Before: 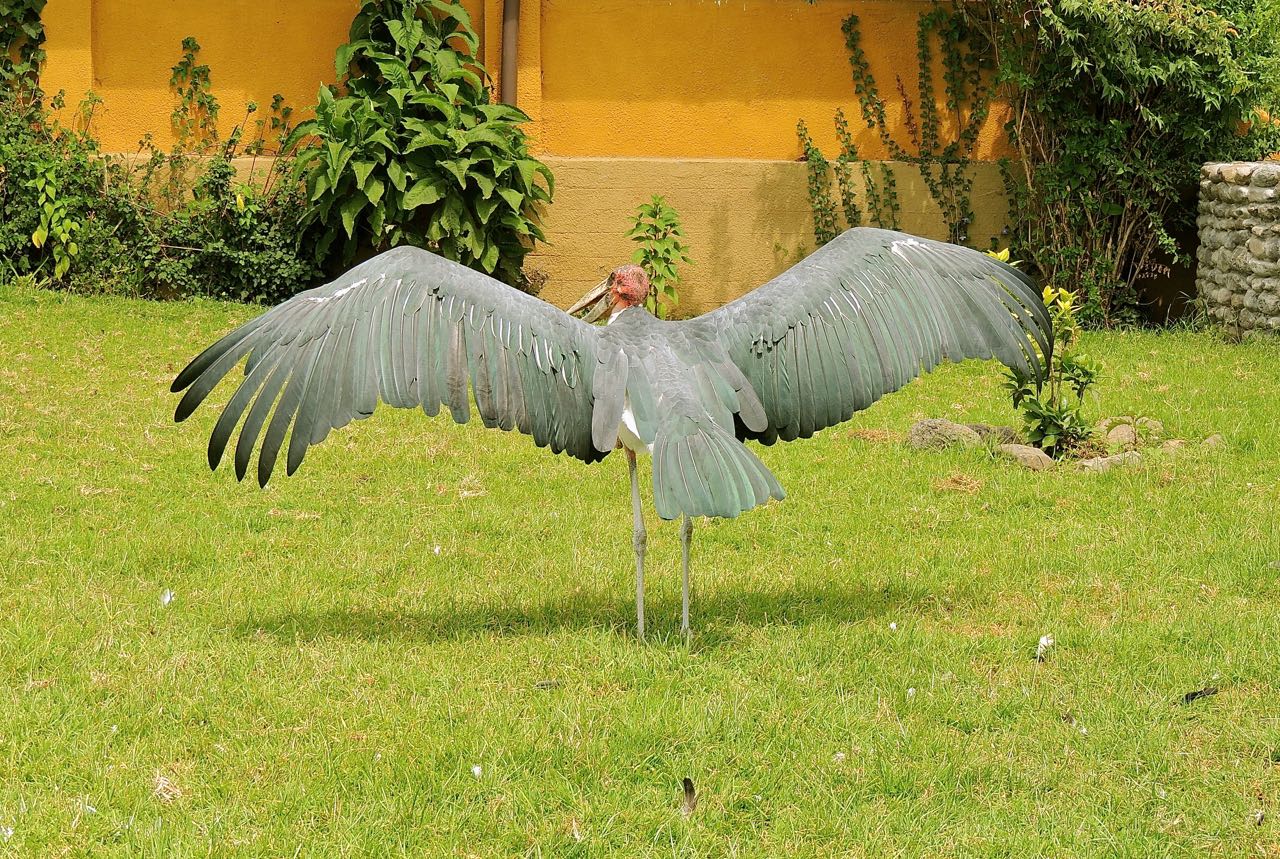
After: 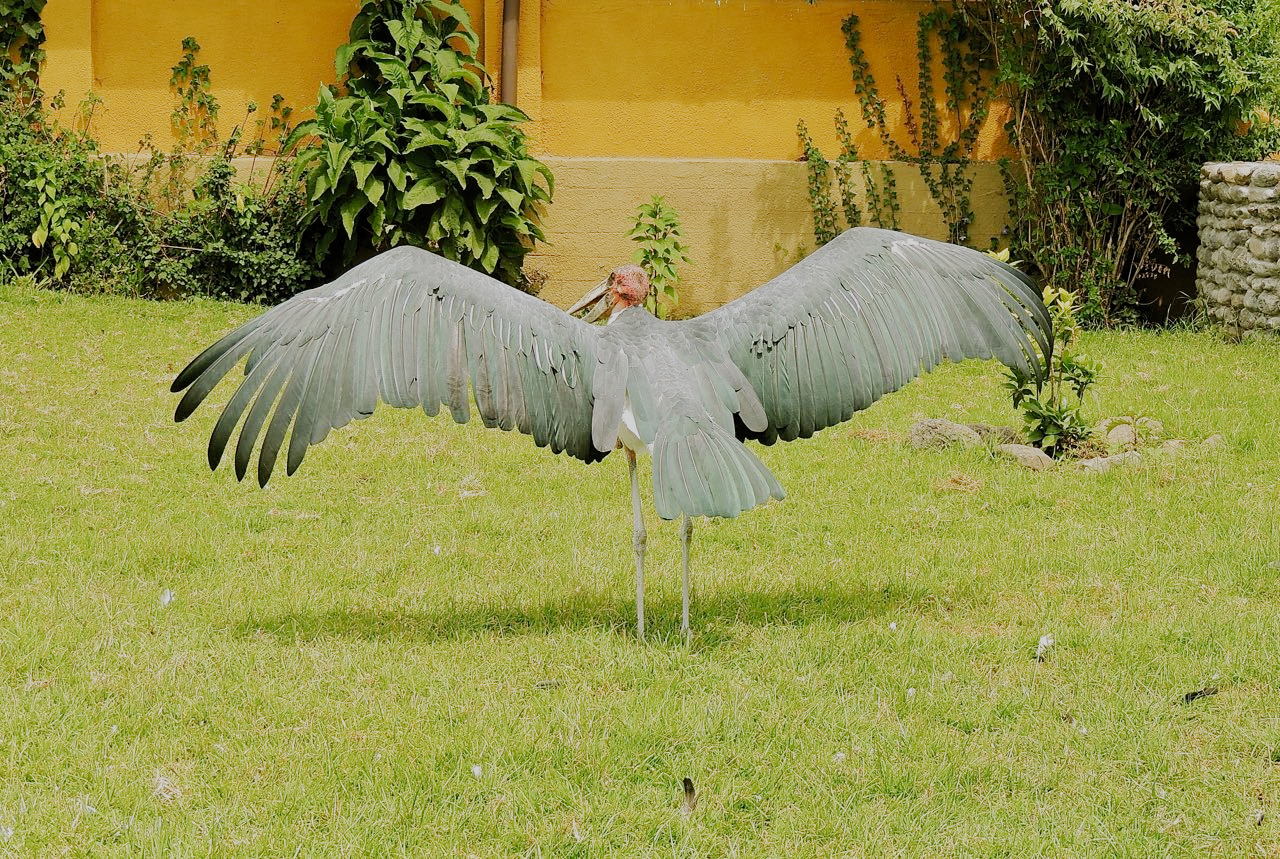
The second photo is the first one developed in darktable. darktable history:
exposure: exposure 0.202 EV, compensate highlight preservation false
filmic rgb: black relative exposure -7.65 EV, white relative exposure 4.56 EV, hardness 3.61, preserve chrominance no, color science v5 (2021), contrast in shadows safe, contrast in highlights safe
